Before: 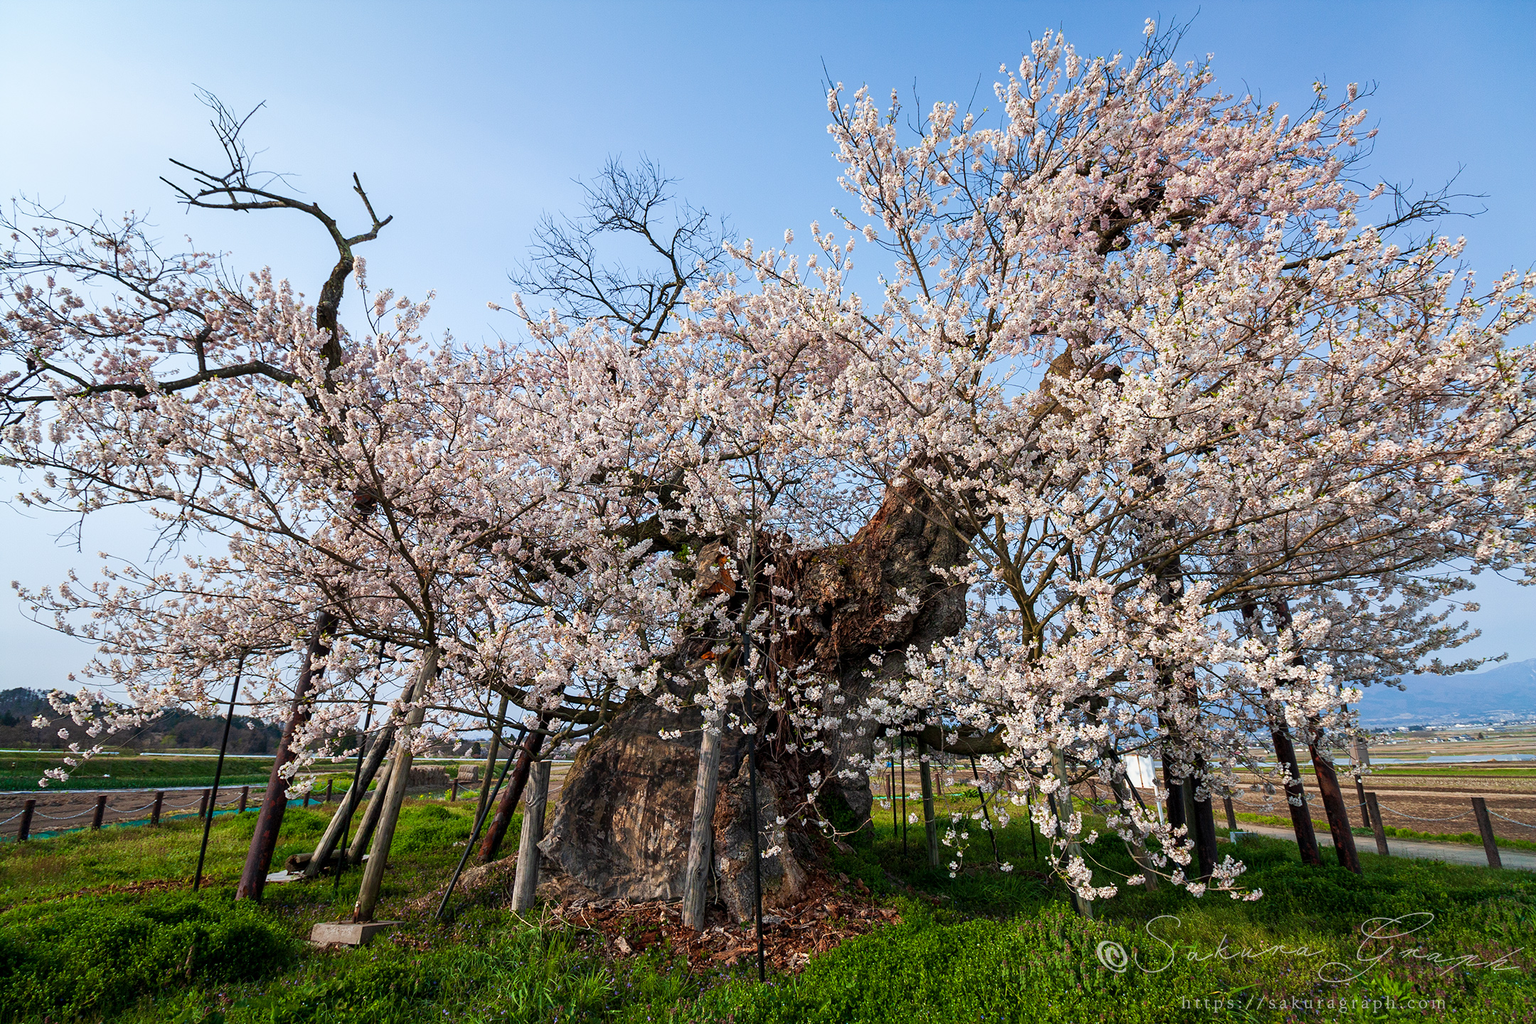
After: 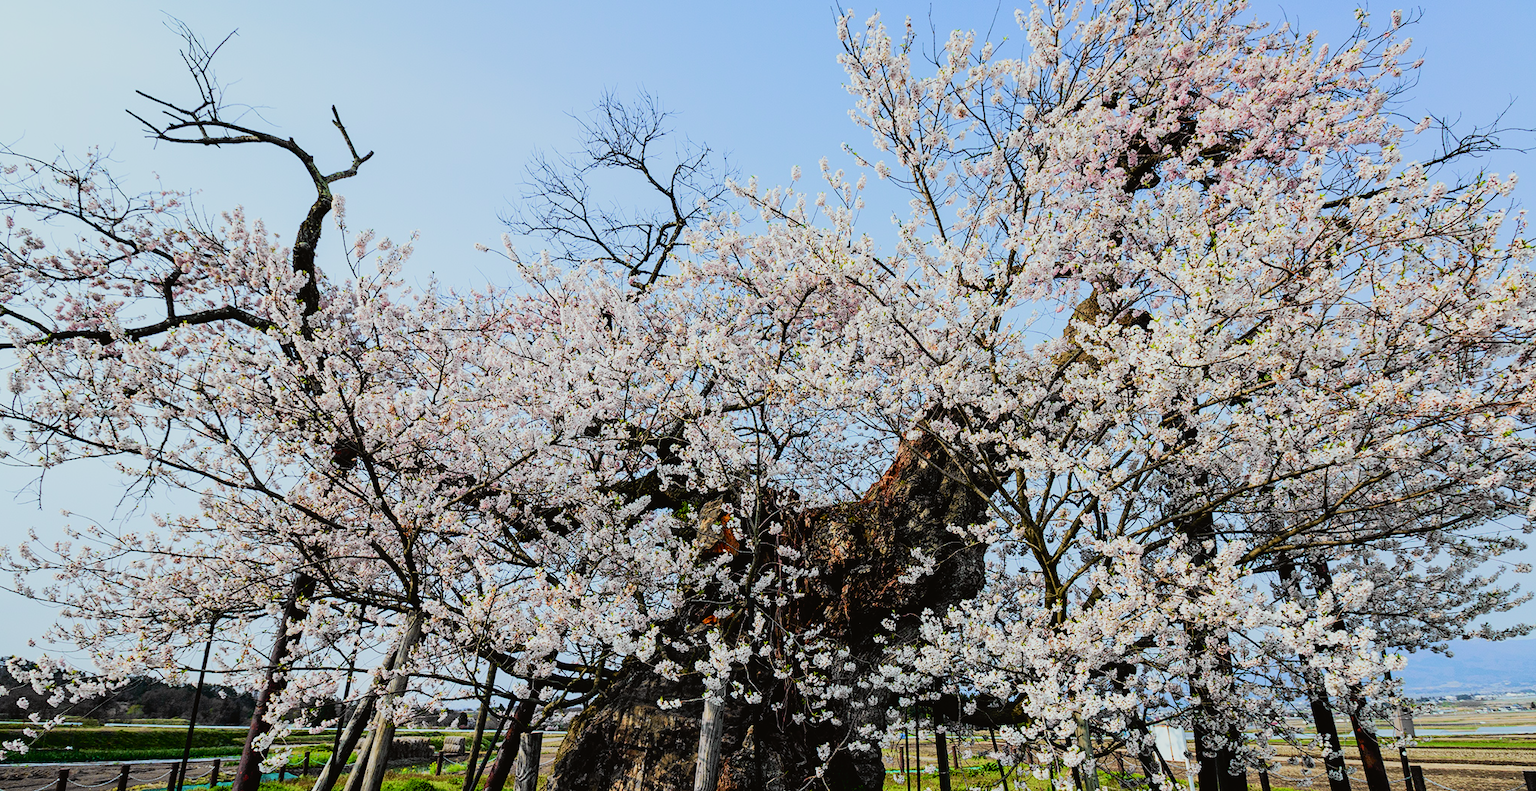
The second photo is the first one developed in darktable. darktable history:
white balance: red 0.925, blue 1.046
crop: left 2.737%, top 7.287%, right 3.421%, bottom 20.179%
tone curve: curves: ch0 [(0, 0.019) (0.066, 0.054) (0.184, 0.184) (0.369, 0.417) (0.501, 0.586) (0.617, 0.71) (0.743, 0.787) (0.997, 0.997)]; ch1 [(0, 0) (0.187, 0.156) (0.388, 0.372) (0.437, 0.428) (0.474, 0.472) (0.499, 0.5) (0.521, 0.514) (0.548, 0.567) (0.6, 0.629) (0.82, 0.831) (1, 1)]; ch2 [(0, 0) (0.234, 0.227) (0.352, 0.372) (0.459, 0.484) (0.5, 0.505) (0.518, 0.516) (0.529, 0.541) (0.56, 0.594) (0.607, 0.644) (0.74, 0.771) (0.858, 0.873) (0.999, 0.994)], color space Lab, independent channels, preserve colors none
filmic rgb: black relative exposure -7.75 EV, white relative exposure 4.4 EV, threshold 3 EV, hardness 3.76, latitude 50%, contrast 1.1, color science v5 (2021), contrast in shadows safe, contrast in highlights safe, enable highlight reconstruction true
